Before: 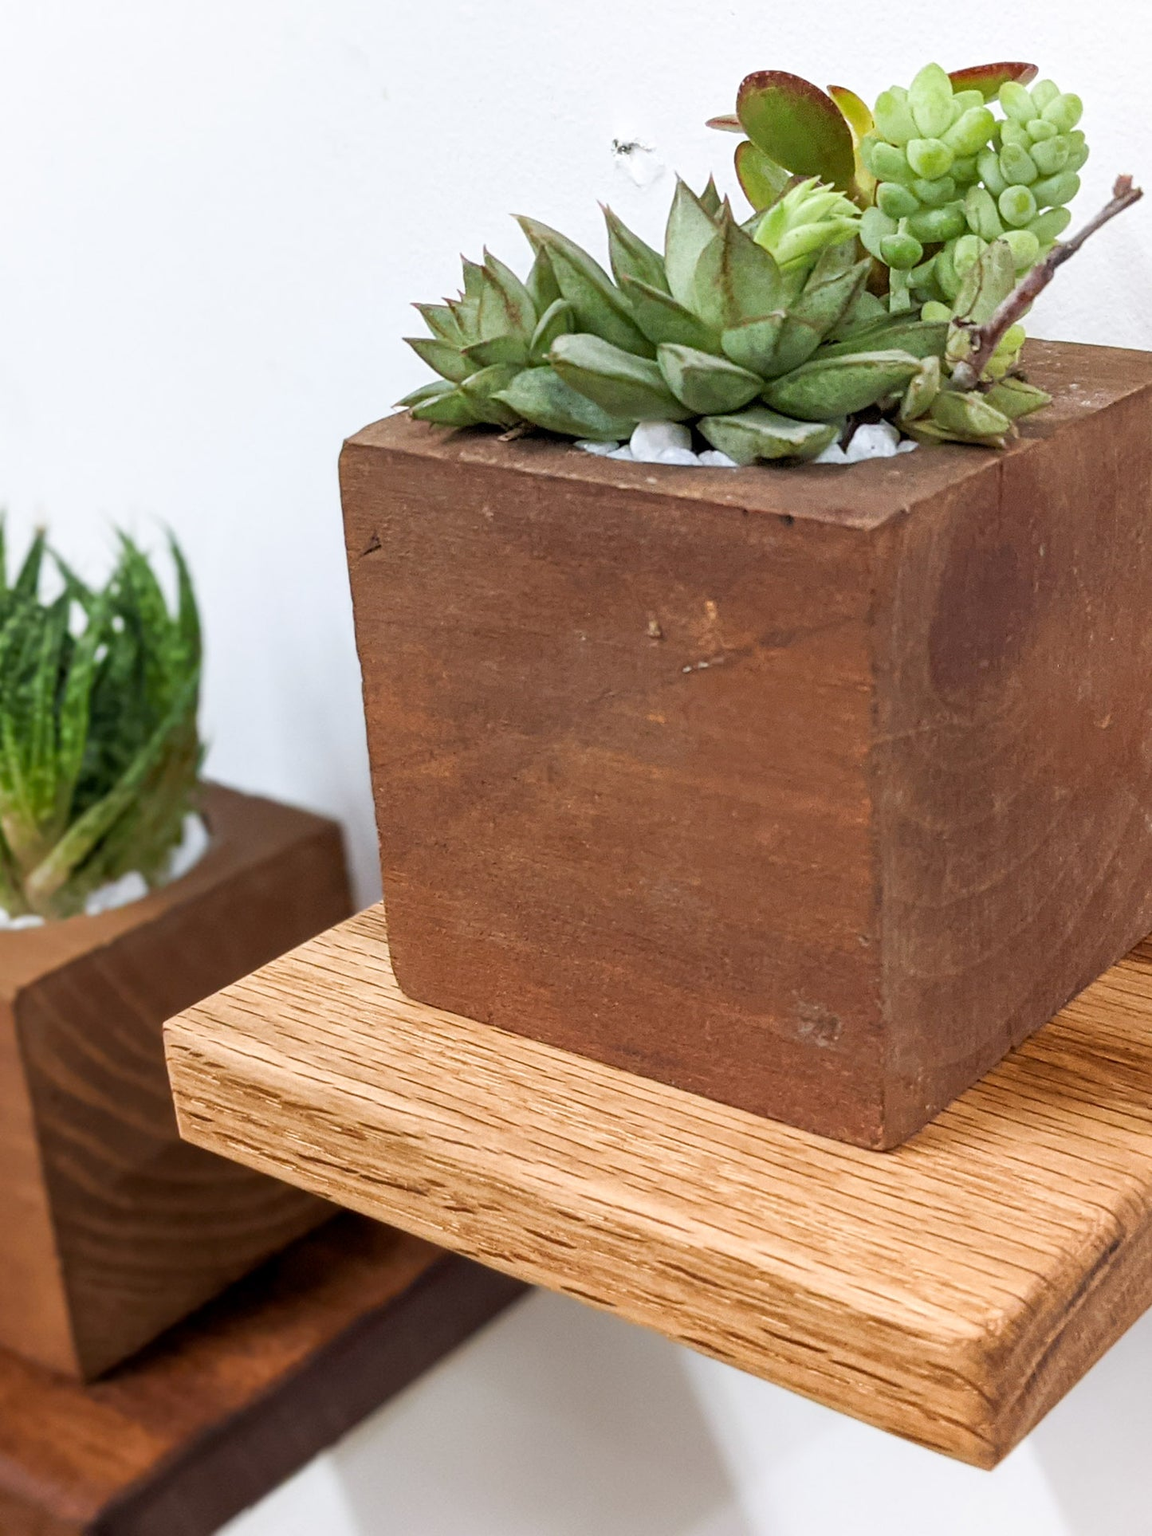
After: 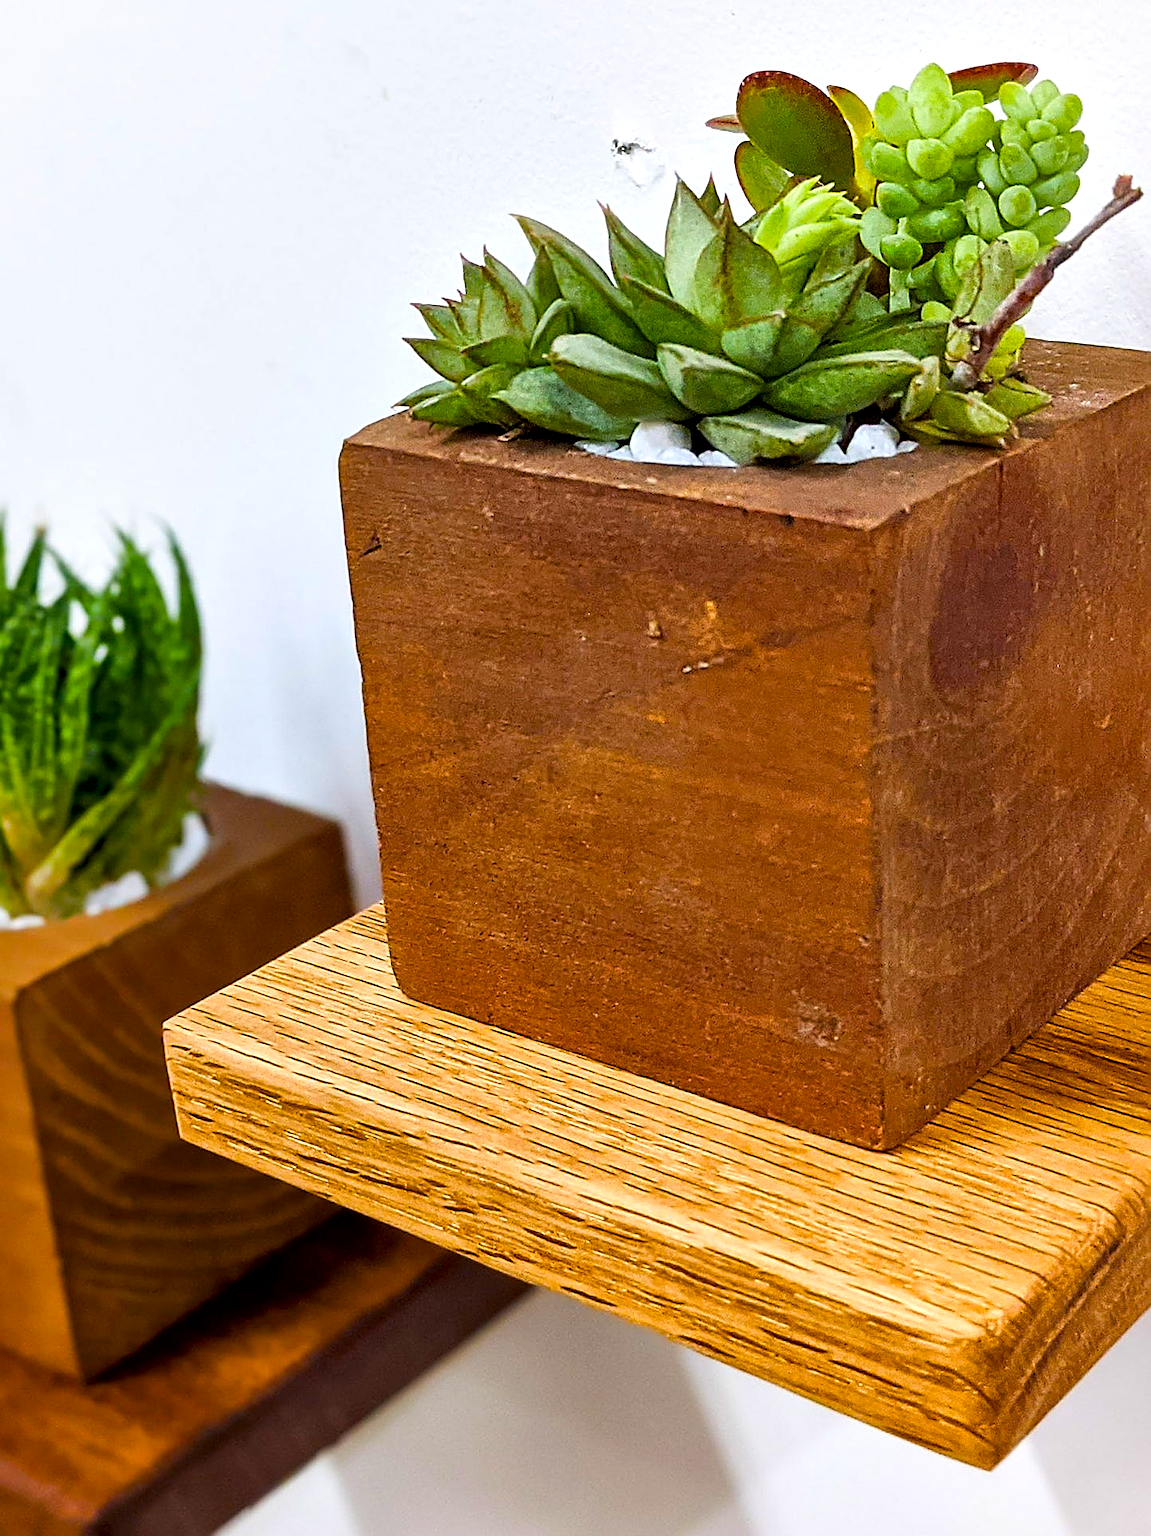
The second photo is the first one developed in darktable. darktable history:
local contrast: mode bilateral grid, contrast 26, coarseness 61, detail 151%, midtone range 0.2
sharpen: radius 1.639, amount 1.31
color balance rgb: linear chroma grading › global chroma 24.982%, perceptual saturation grading › global saturation 30.099%, global vibrance 20%
